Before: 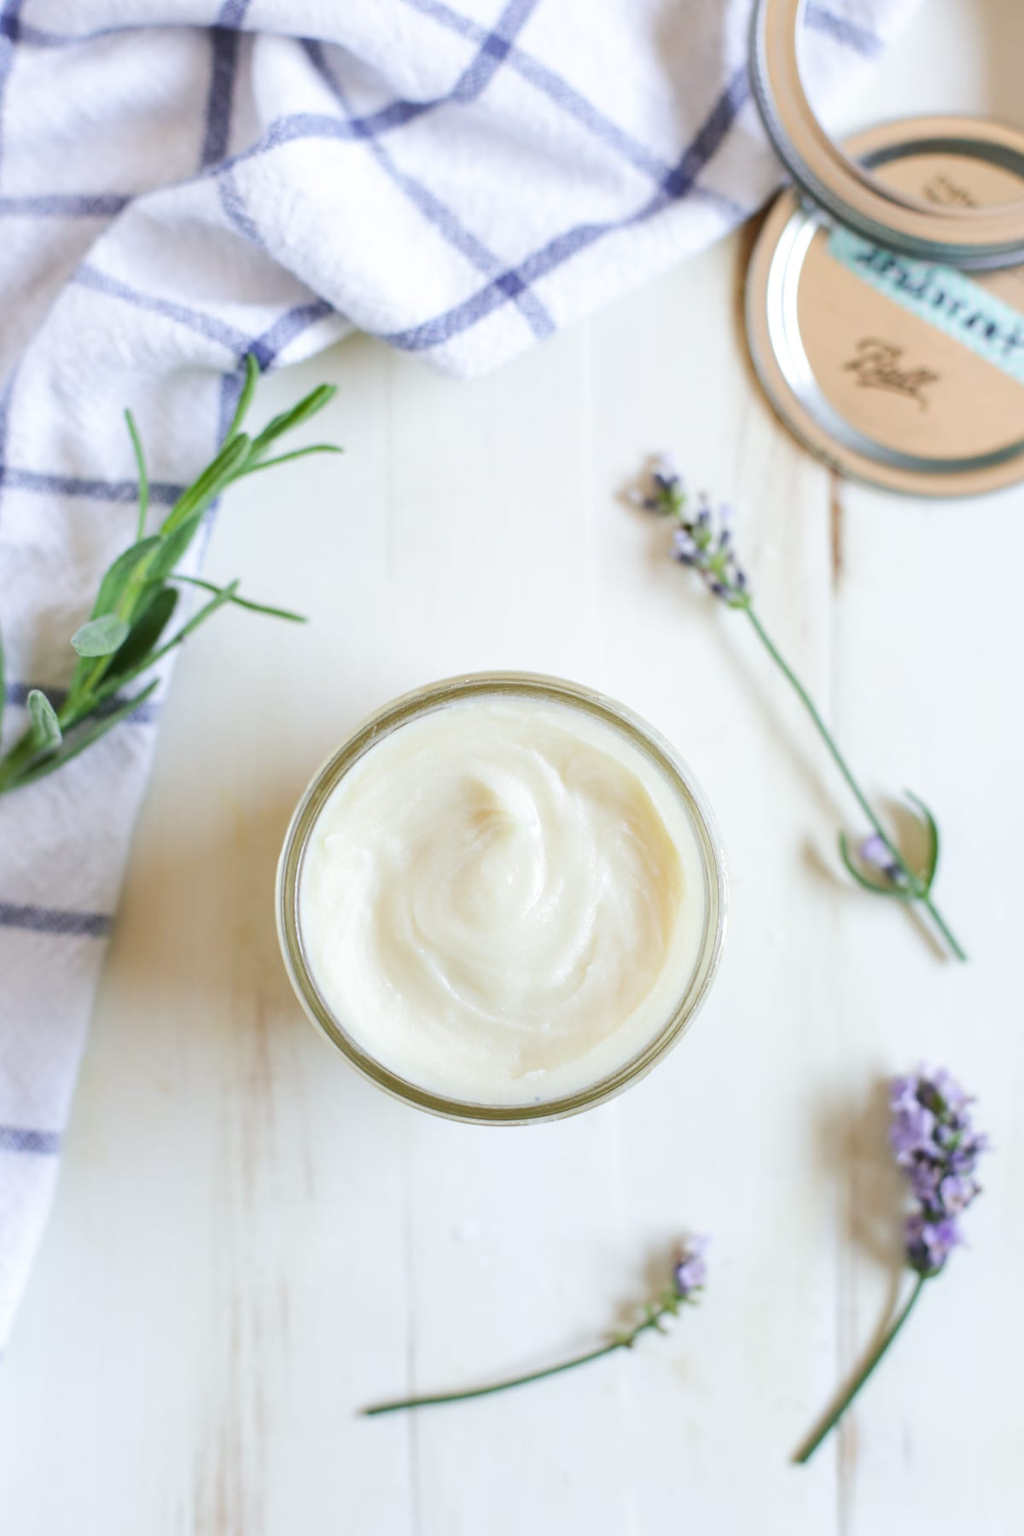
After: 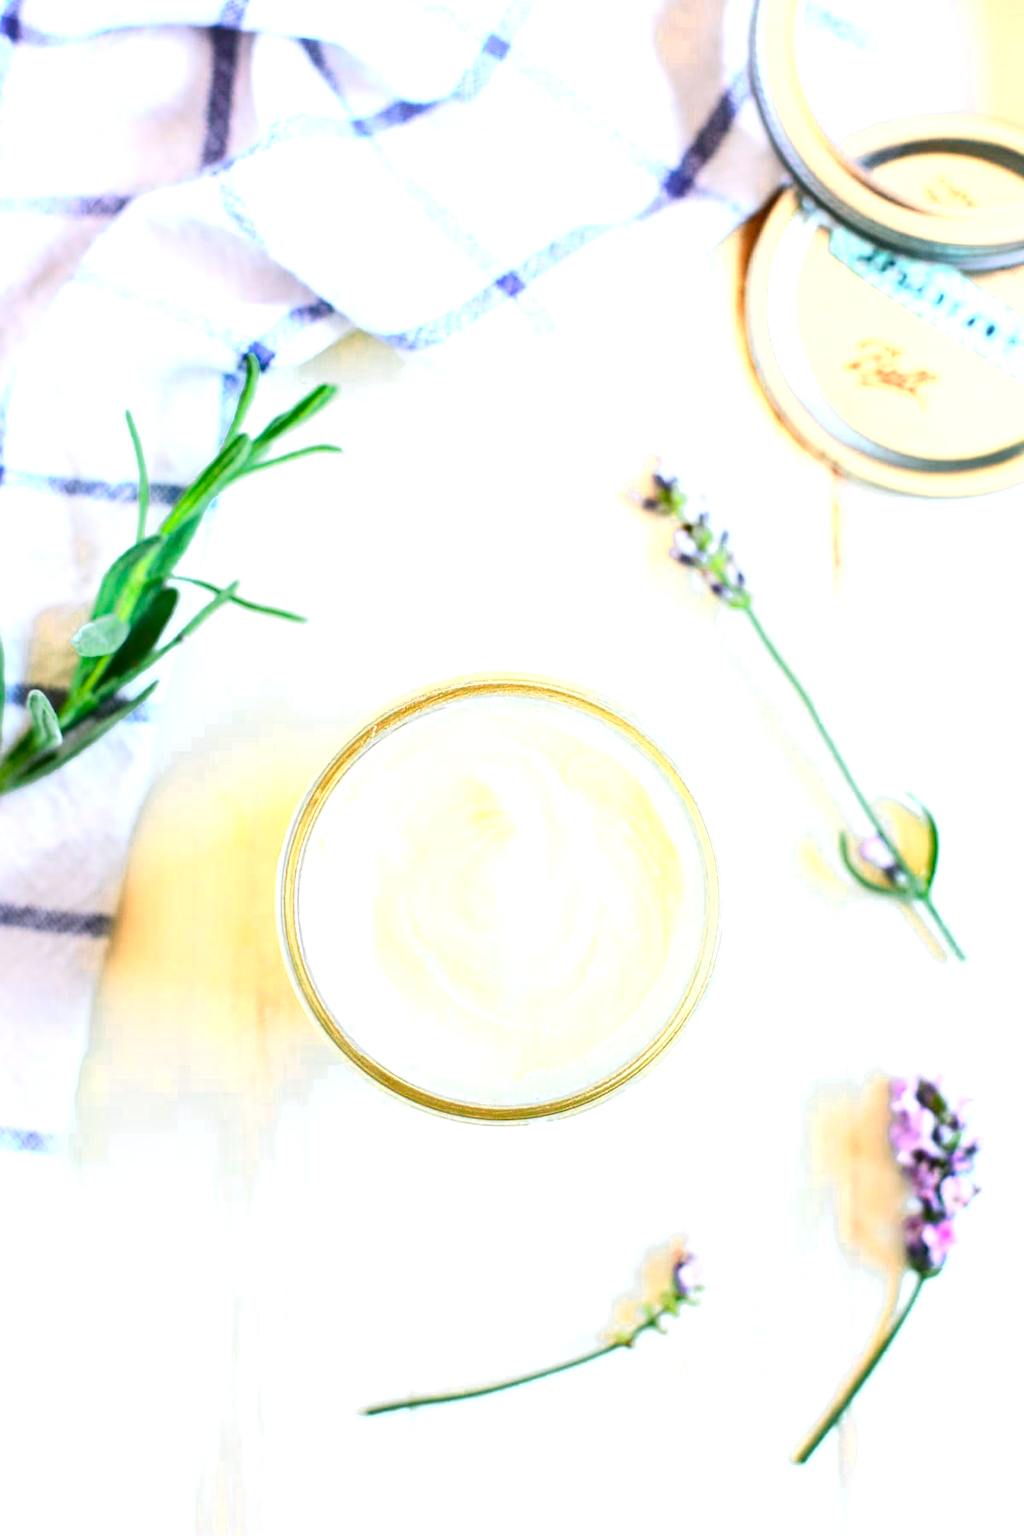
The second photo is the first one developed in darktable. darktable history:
contrast brightness saturation: contrast 0.26, brightness 0.02, saturation 0.87
exposure: black level correction 0.001, exposure 0.5 EV, compensate exposure bias true, compensate highlight preservation false
local contrast: on, module defaults
color zones: curves: ch0 [(0.018, 0.548) (0.197, 0.654) (0.425, 0.447) (0.605, 0.658) (0.732, 0.579)]; ch1 [(0.105, 0.531) (0.224, 0.531) (0.386, 0.39) (0.618, 0.456) (0.732, 0.456) (0.956, 0.421)]; ch2 [(0.039, 0.583) (0.215, 0.465) (0.399, 0.544) (0.465, 0.548) (0.614, 0.447) (0.724, 0.43) (0.882, 0.623) (0.956, 0.632)]
